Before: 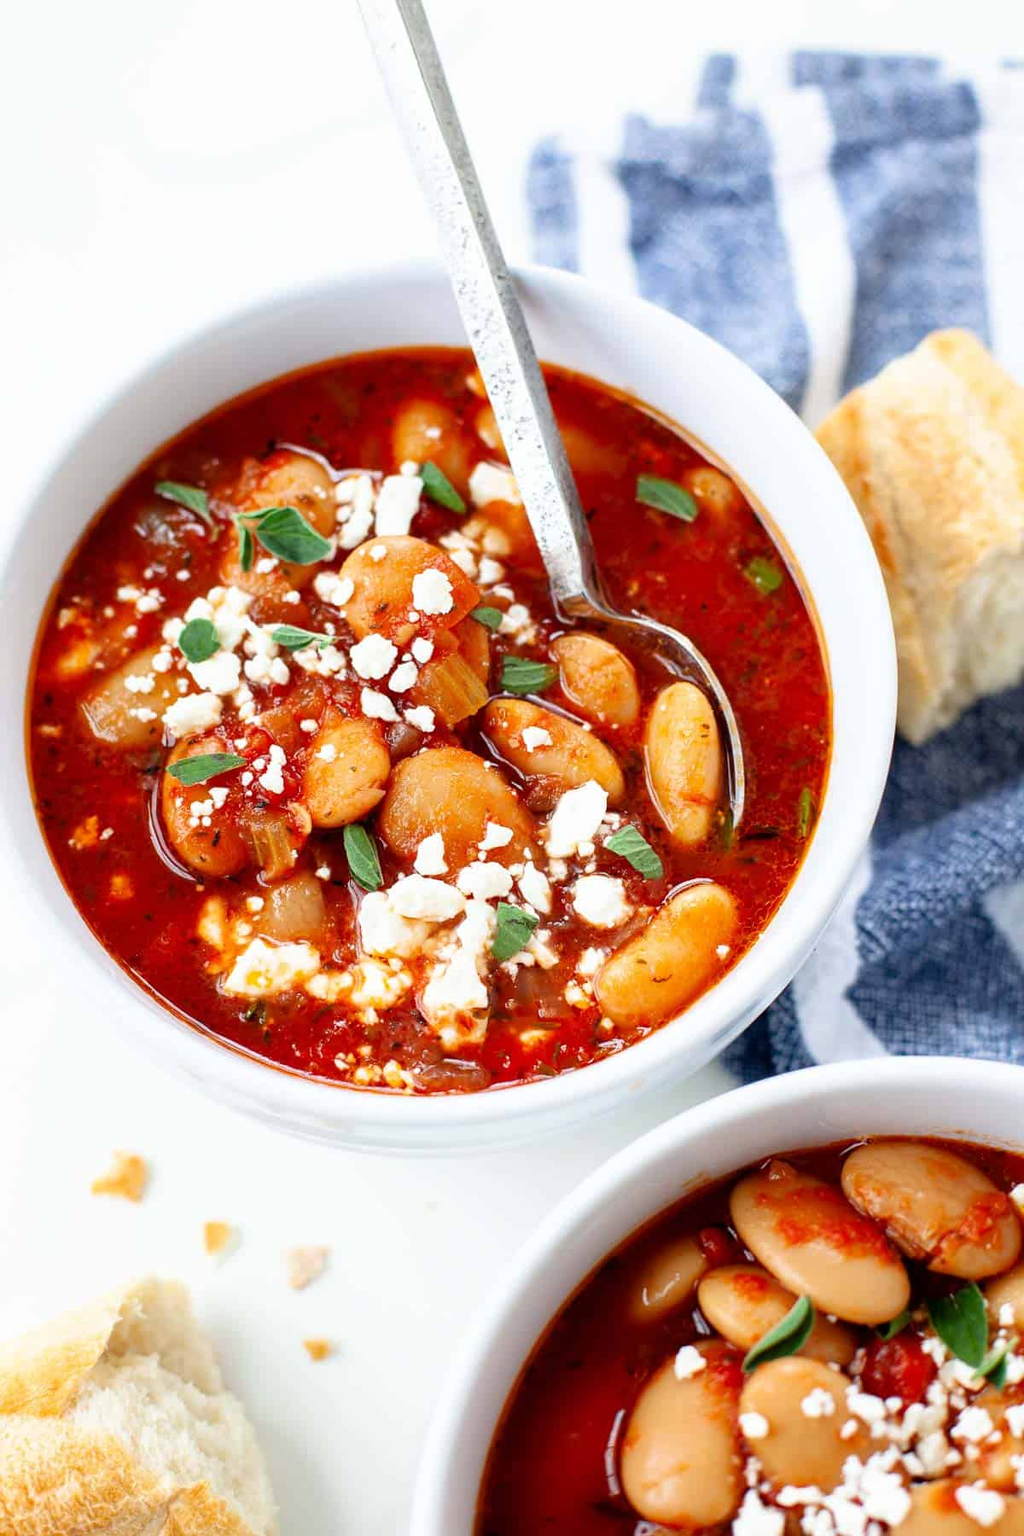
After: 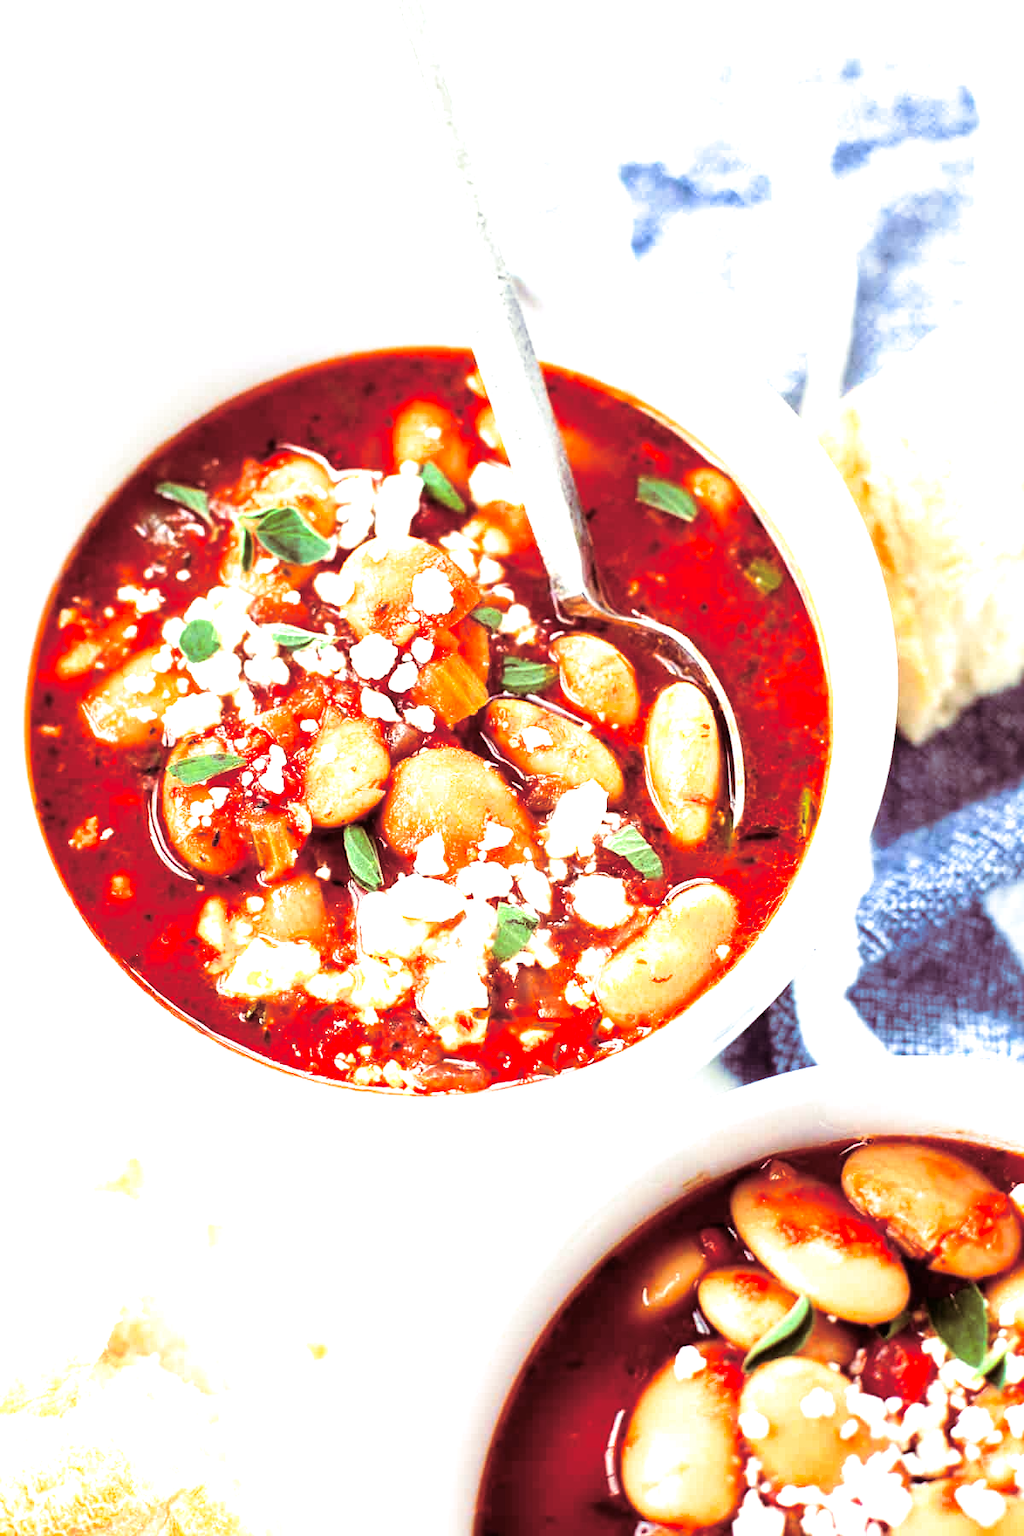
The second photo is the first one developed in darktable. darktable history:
split-toning: on, module defaults
contrast brightness saturation: contrast 0.15, brightness -0.01, saturation 0.1
exposure: black level correction 0, exposure 1.1 EV, compensate exposure bias true, compensate highlight preservation false
